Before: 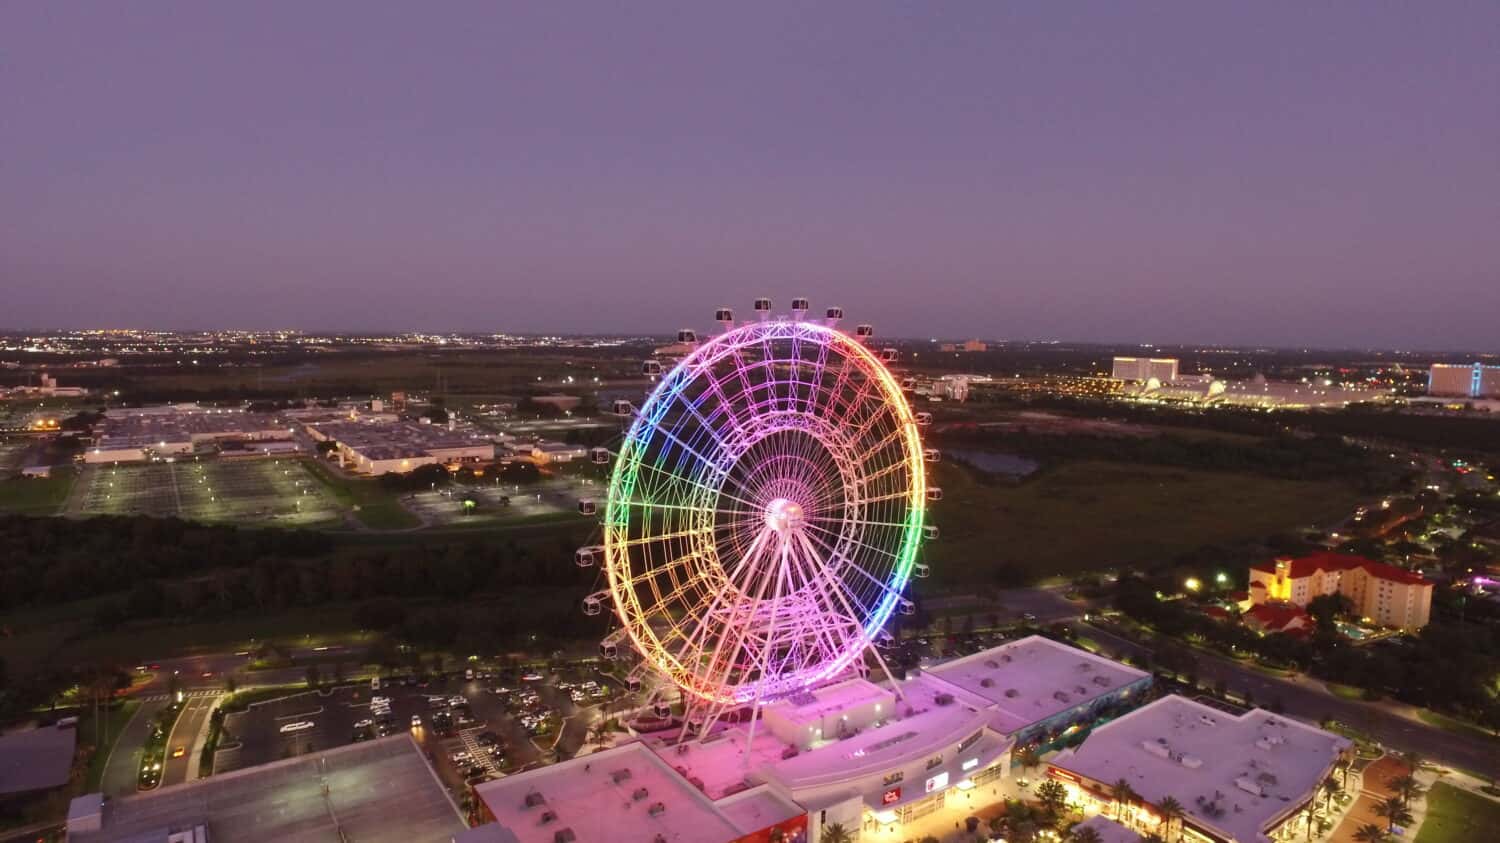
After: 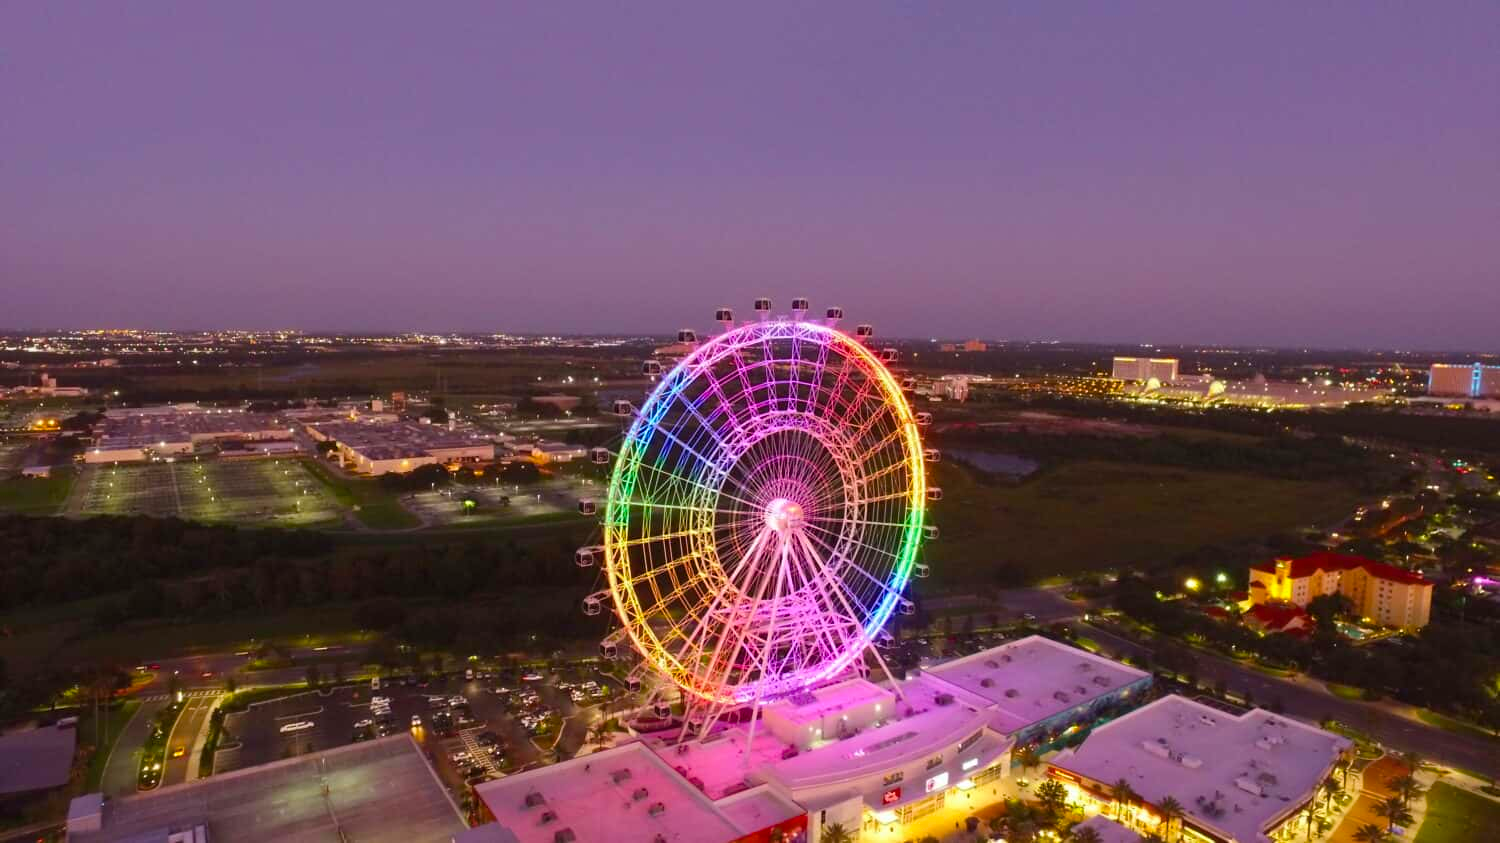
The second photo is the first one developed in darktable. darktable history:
color balance rgb: perceptual saturation grading › global saturation 30.46%, global vibrance 24.649%
